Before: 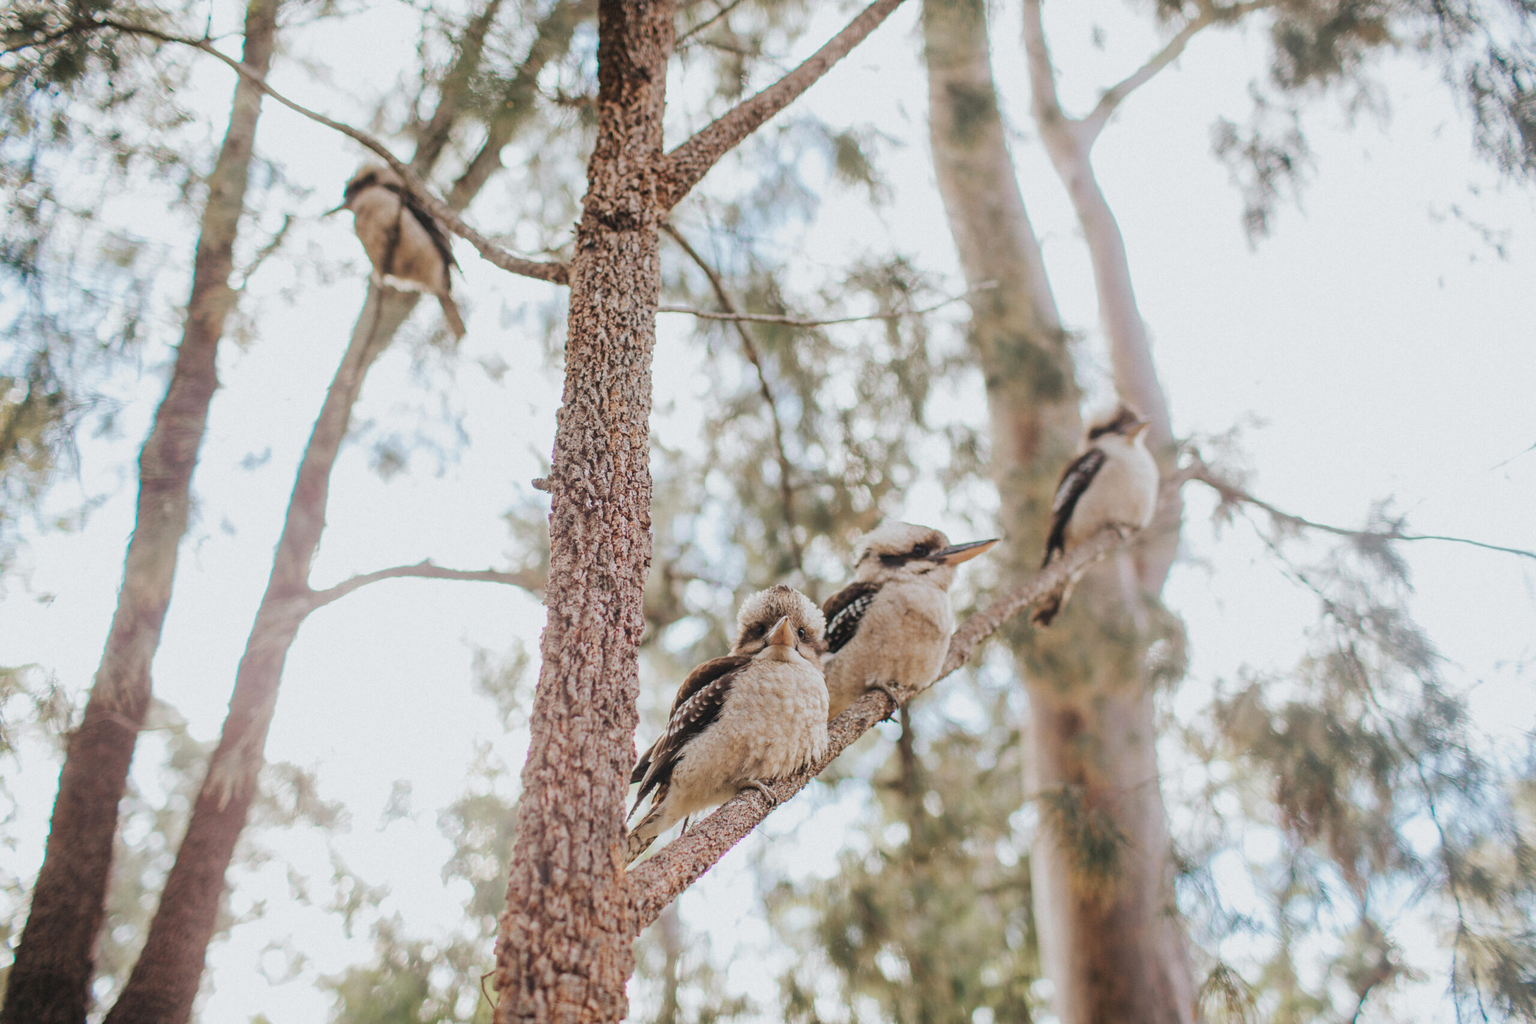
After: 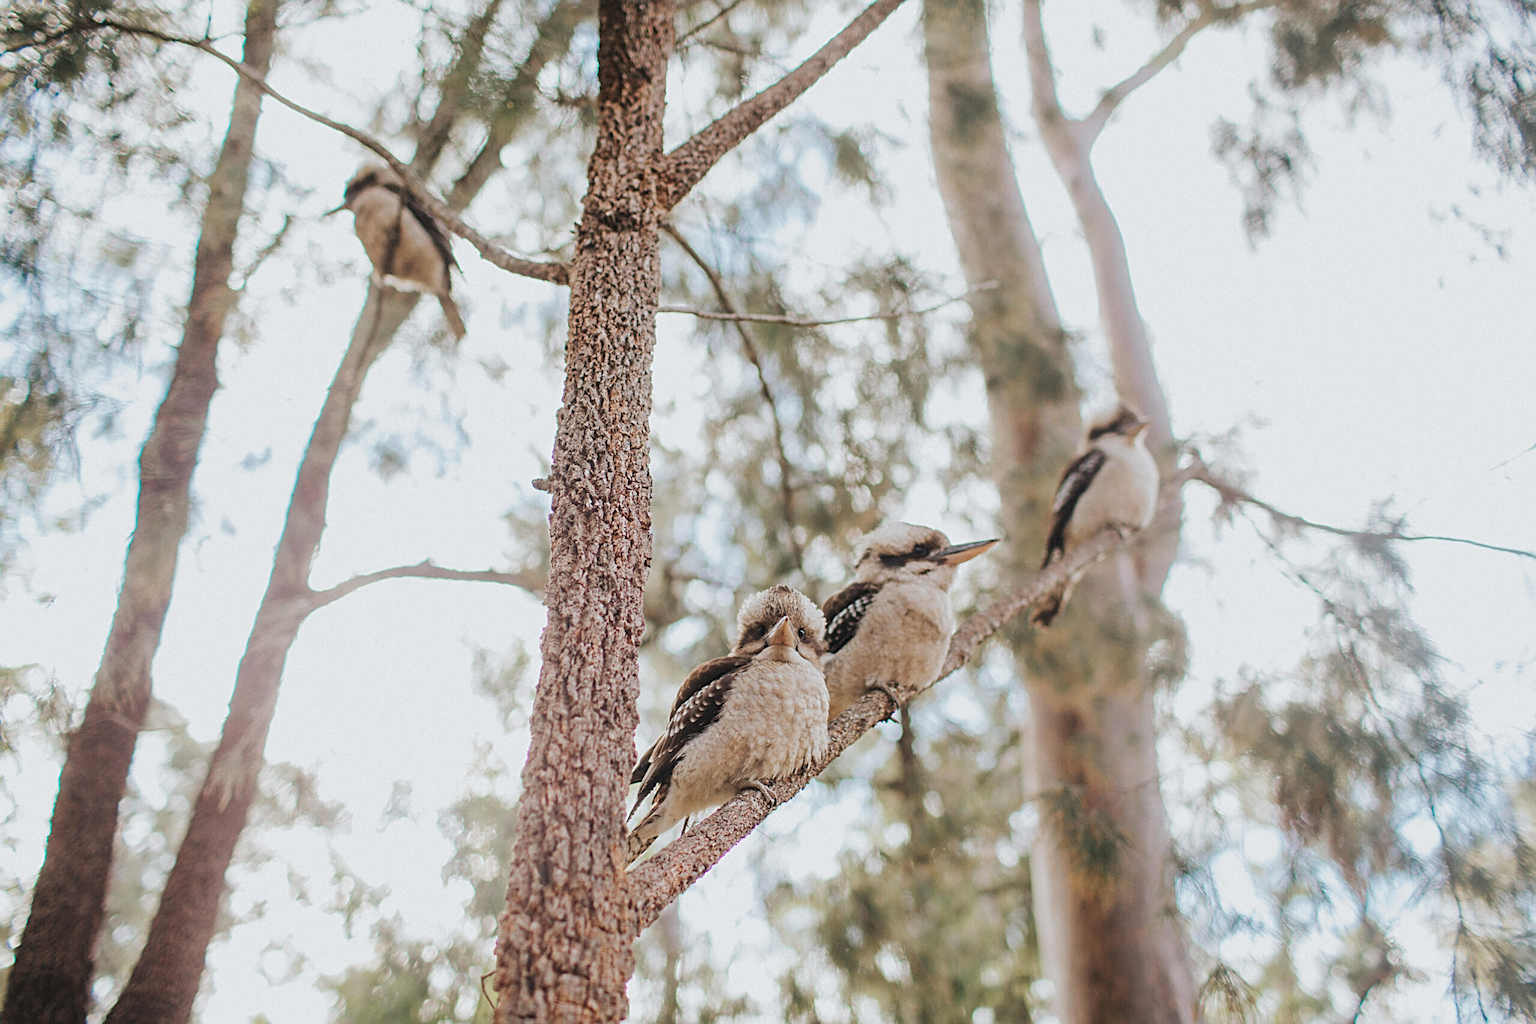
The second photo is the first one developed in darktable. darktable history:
sharpen: radius 3.086
